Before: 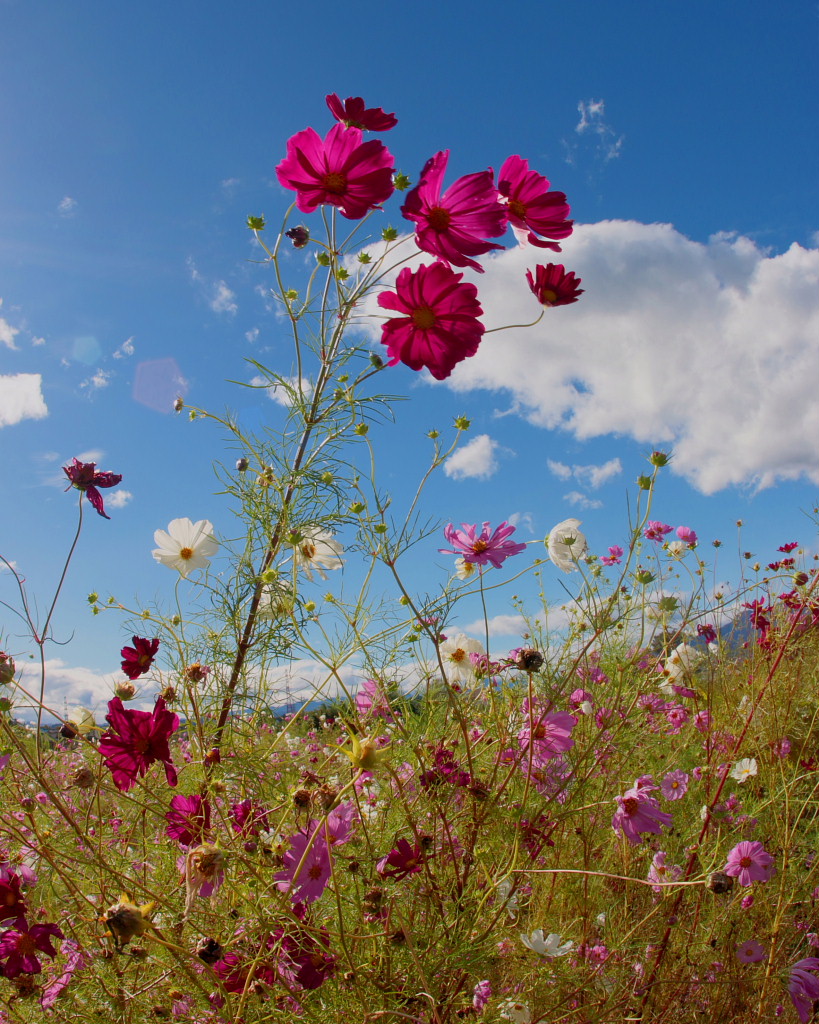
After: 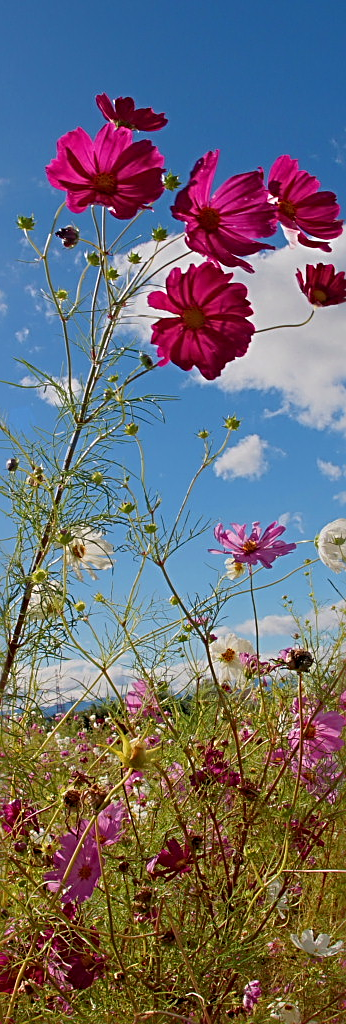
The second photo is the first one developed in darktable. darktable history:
sharpen: radius 2.804, amount 0.708
crop: left 28.17%, right 29.537%
